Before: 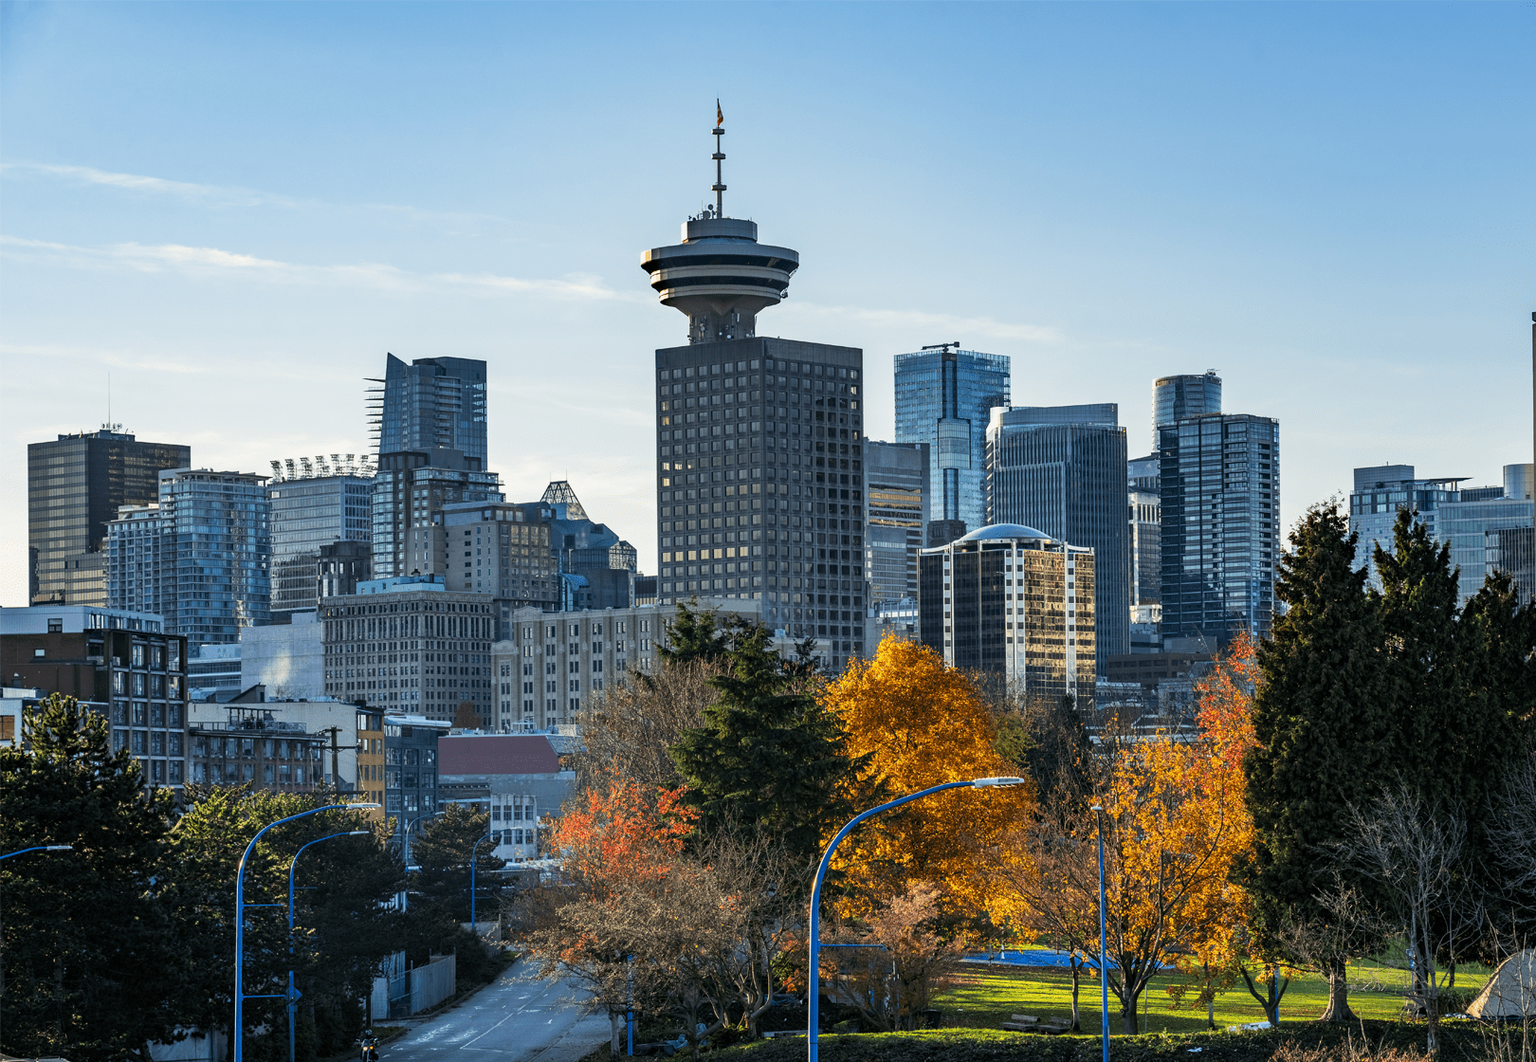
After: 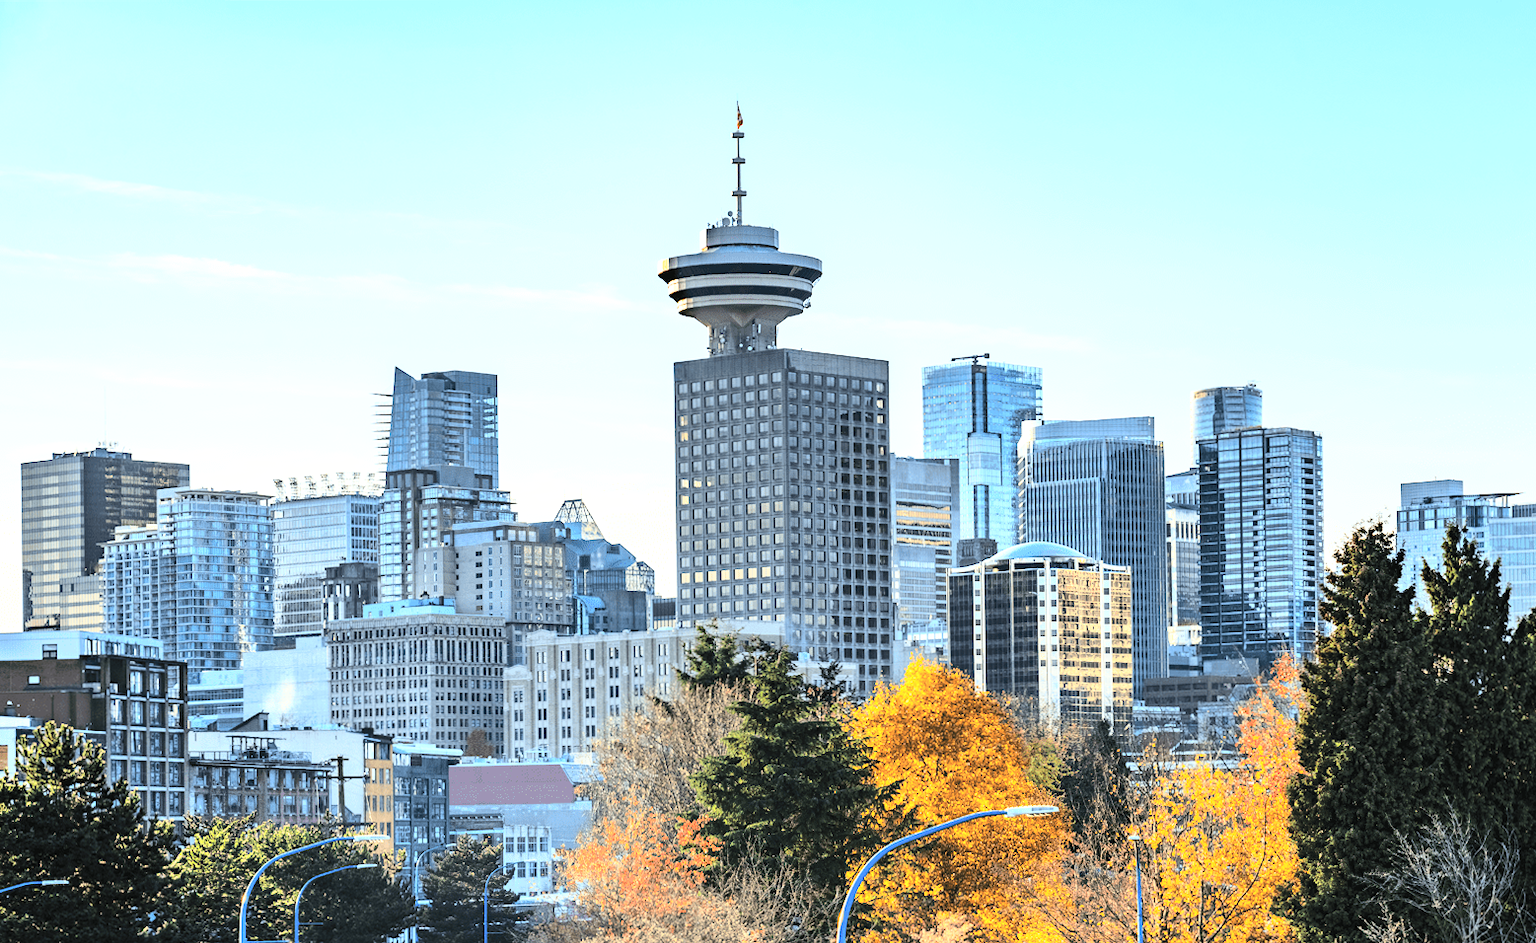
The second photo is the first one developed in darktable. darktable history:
crop and rotate: angle 0.2°, left 0.275%, right 3.127%, bottom 14.18%
exposure: black level correction 0, exposure 0.5 EV, compensate highlight preservation false
base curve: curves: ch0 [(0, 0) (0.028, 0.03) (0.121, 0.232) (0.46, 0.748) (0.859, 0.968) (1, 1)]
contrast brightness saturation: contrast 0.14, brightness 0.21
